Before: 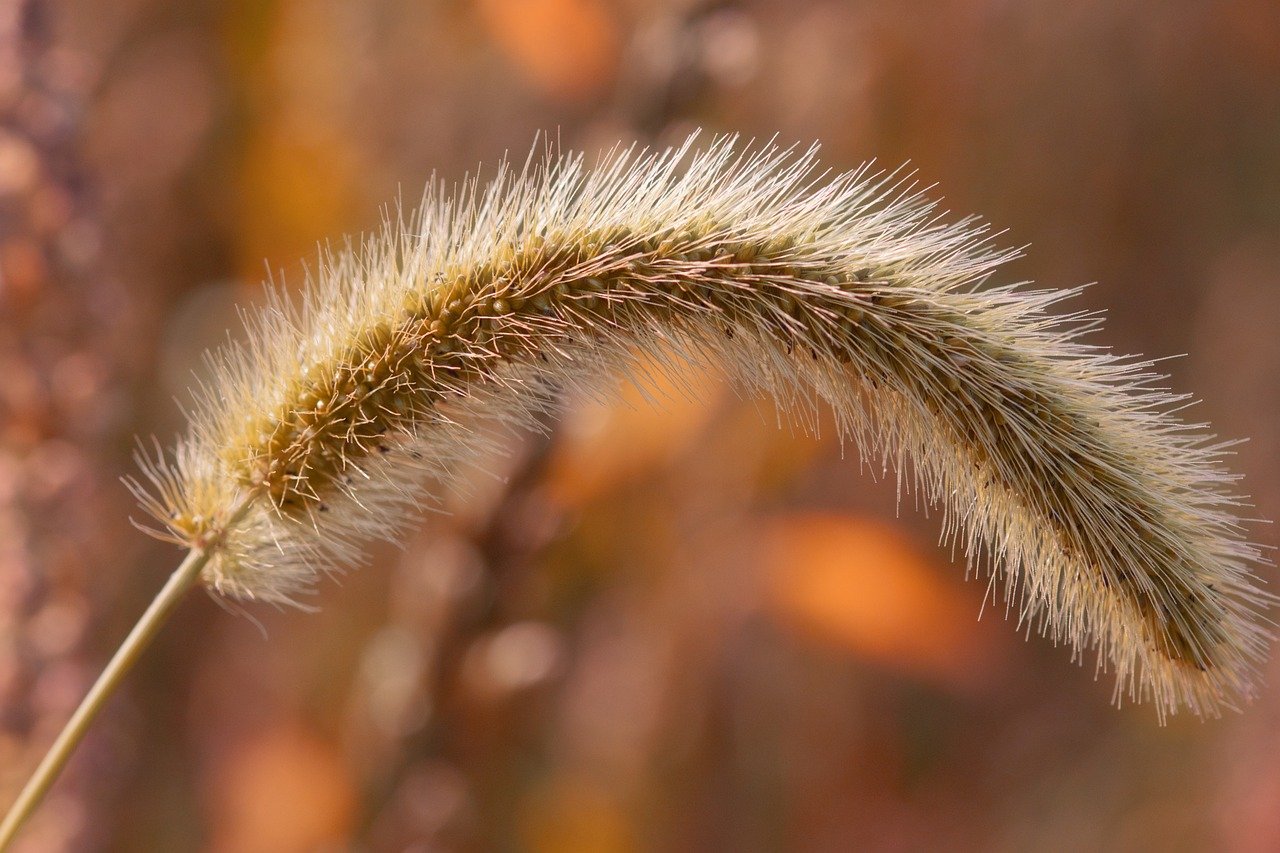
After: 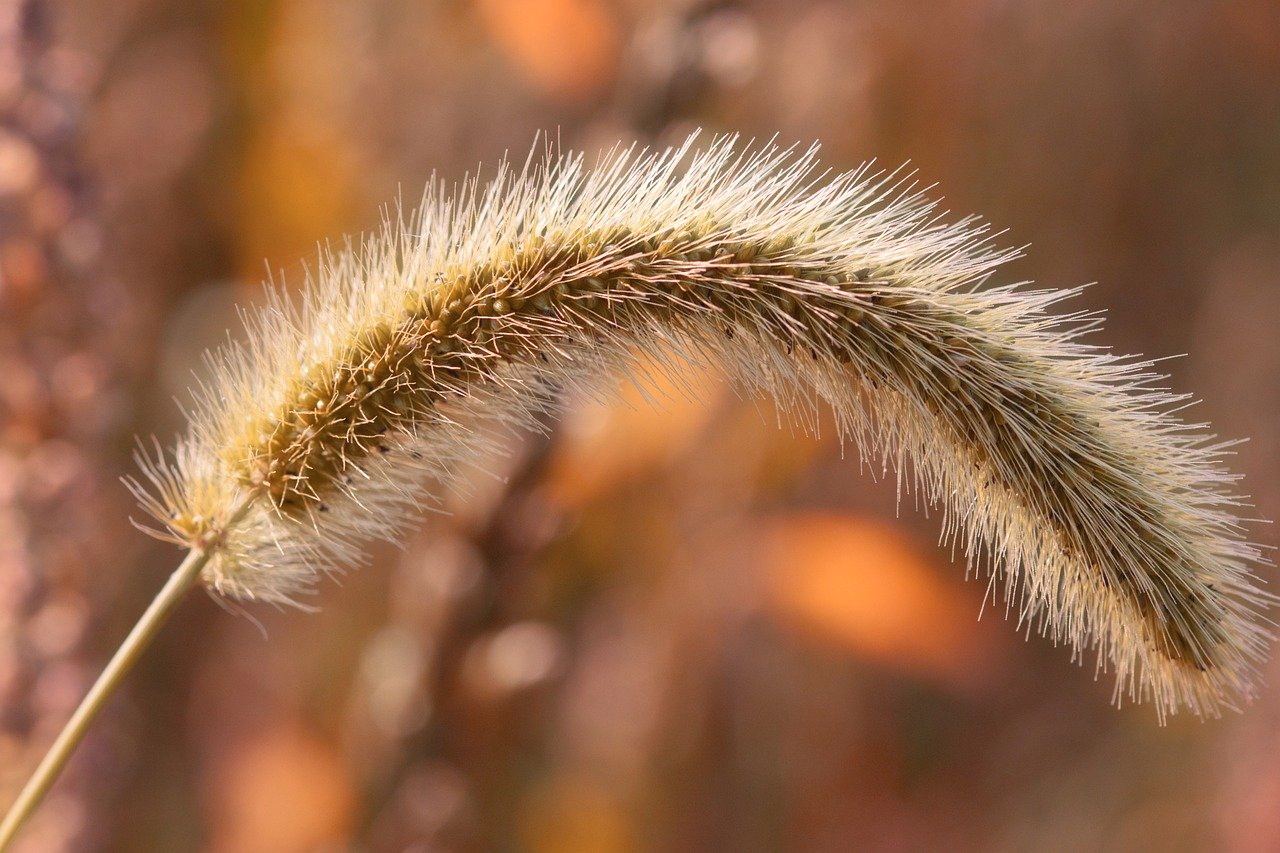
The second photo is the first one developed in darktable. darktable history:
exposure: black level correction -0.003, exposure 0.044 EV, compensate highlight preservation false
contrast brightness saturation: contrast 0.155, brightness 0.042
